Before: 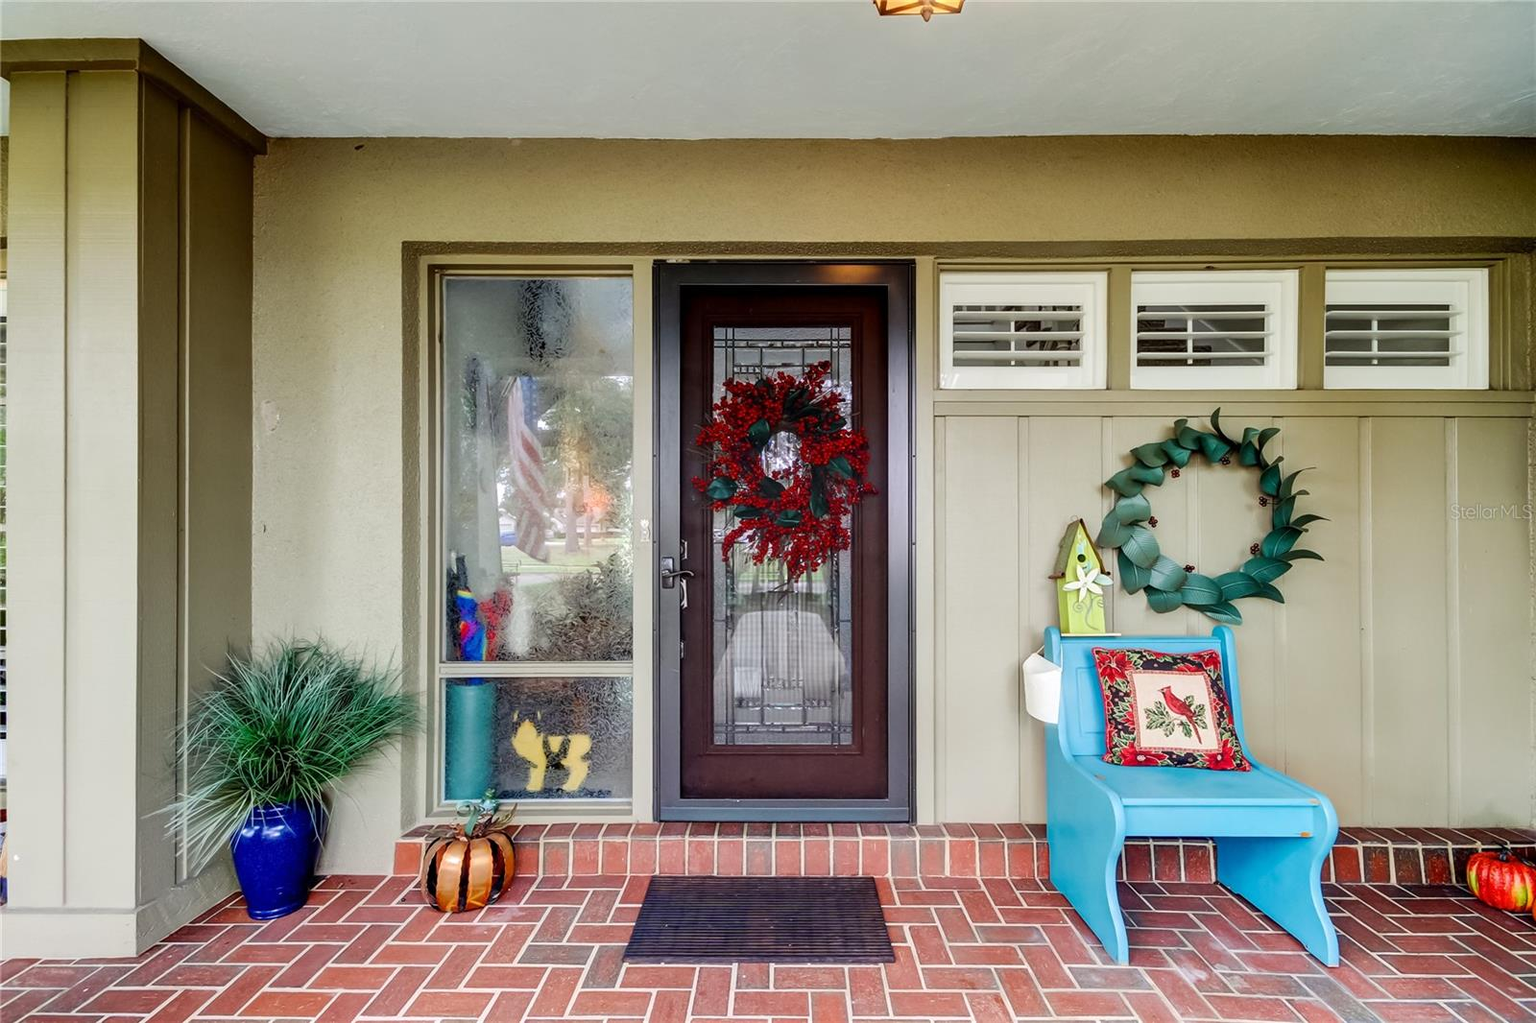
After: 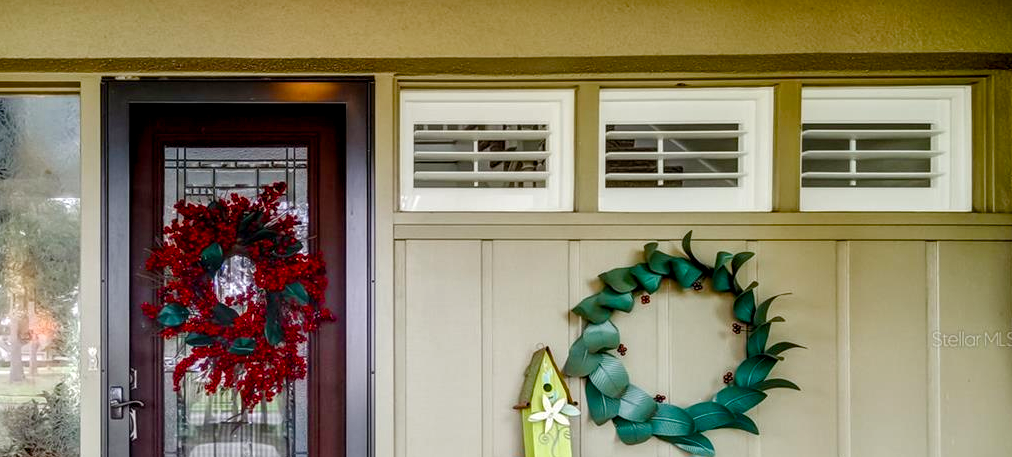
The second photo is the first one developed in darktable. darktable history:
color balance rgb: perceptual saturation grading › global saturation 20%, perceptual saturation grading › highlights -25.802%, perceptual saturation grading › shadows 49.574%, global vibrance 9.197%
crop: left 36.212%, top 18.282%, right 0.53%, bottom 38.789%
local contrast: on, module defaults
